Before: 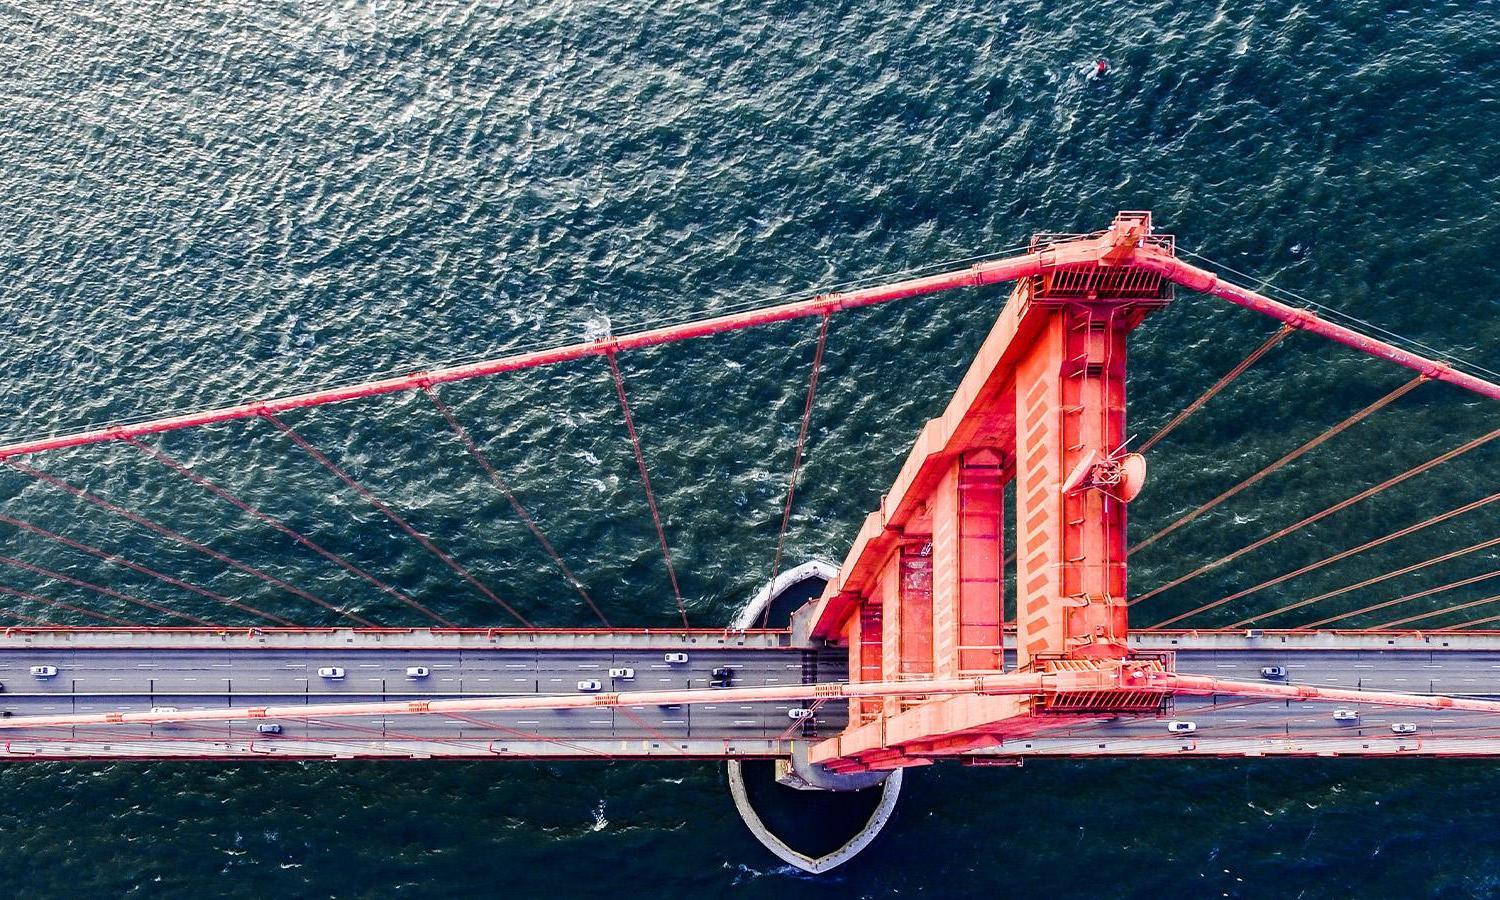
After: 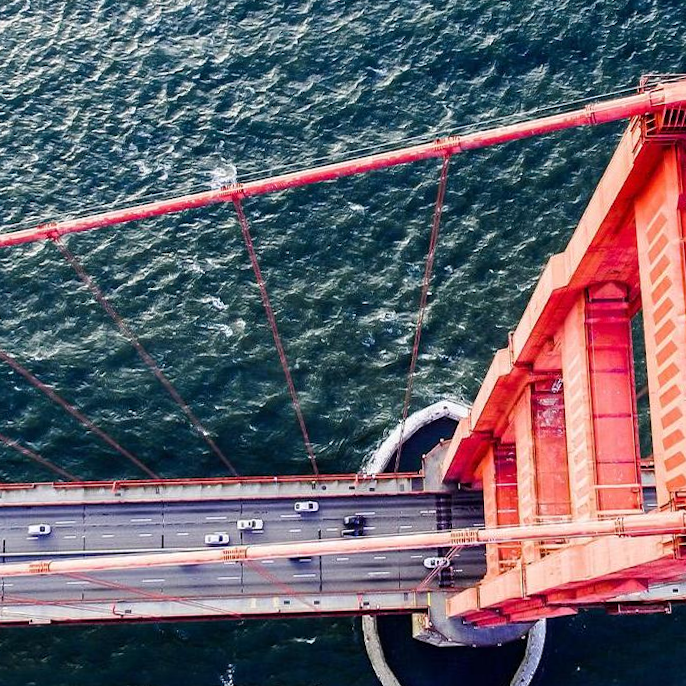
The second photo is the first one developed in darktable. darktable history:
rotate and perspective: rotation -1.68°, lens shift (vertical) -0.146, crop left 0.049, crop right 0.912, crop top 0.032, crop bottom 0.96
crop and rotate: angle 0.02°, left 24.353%, top 13.219%, right 26.156%, bottom 8.224%
